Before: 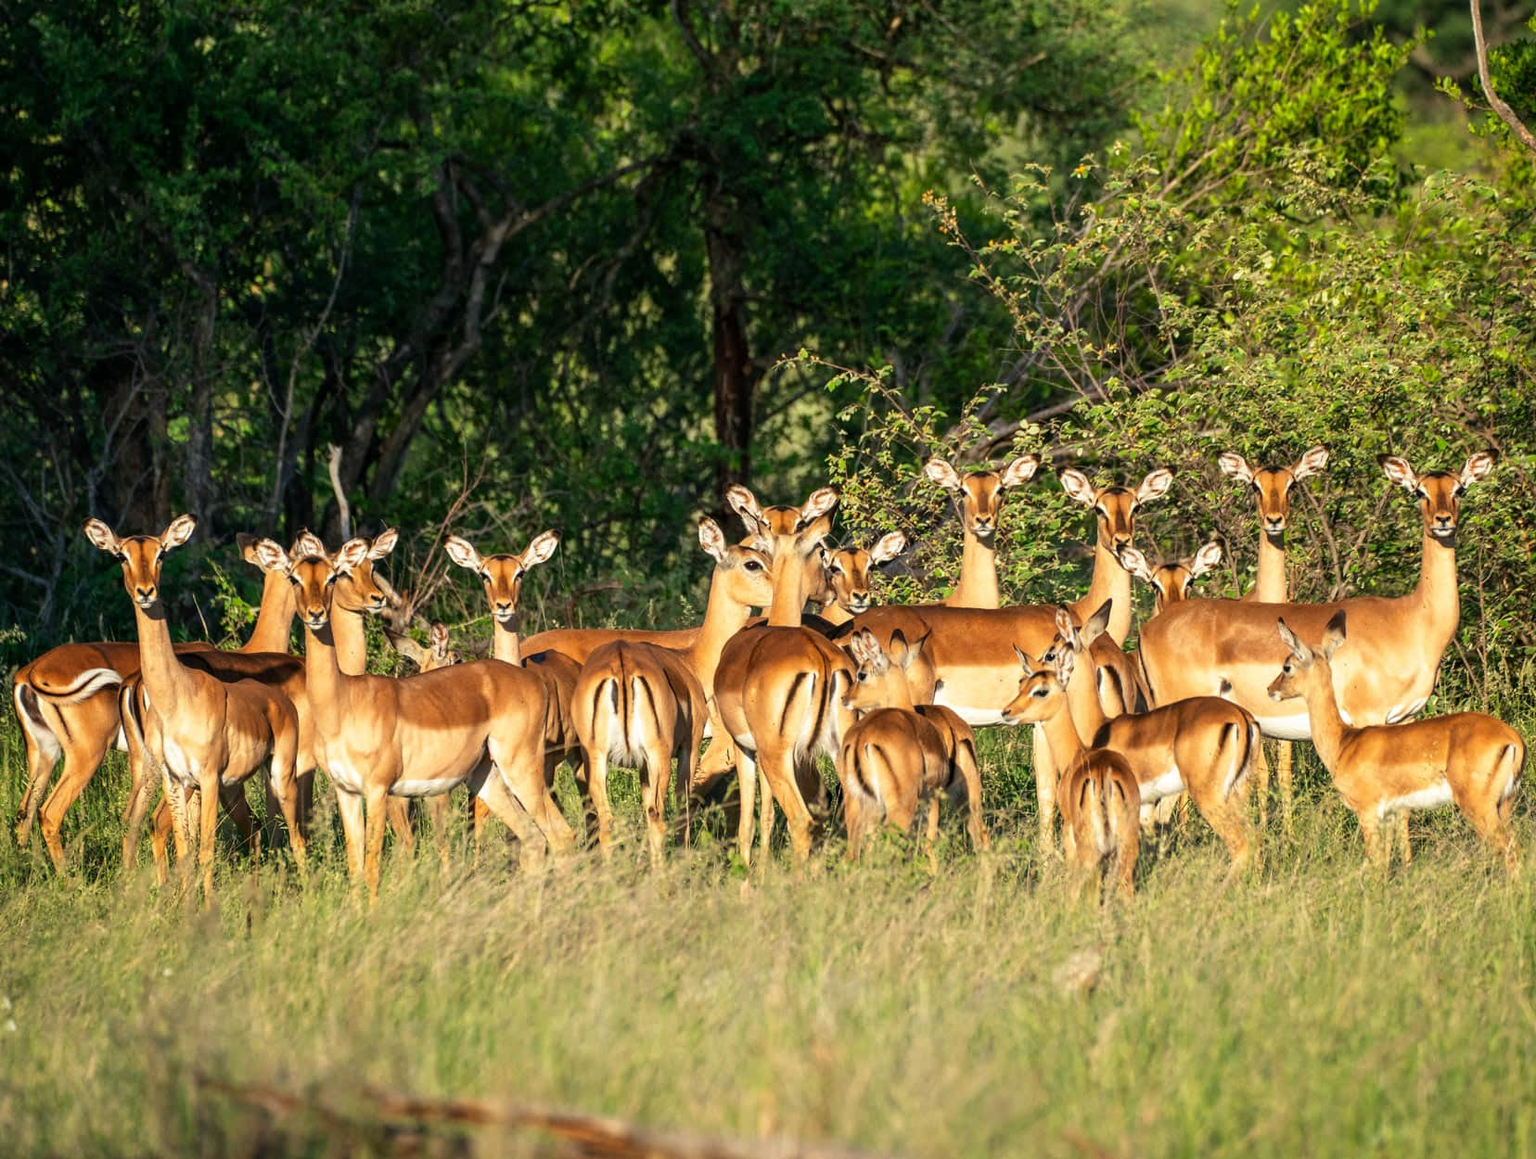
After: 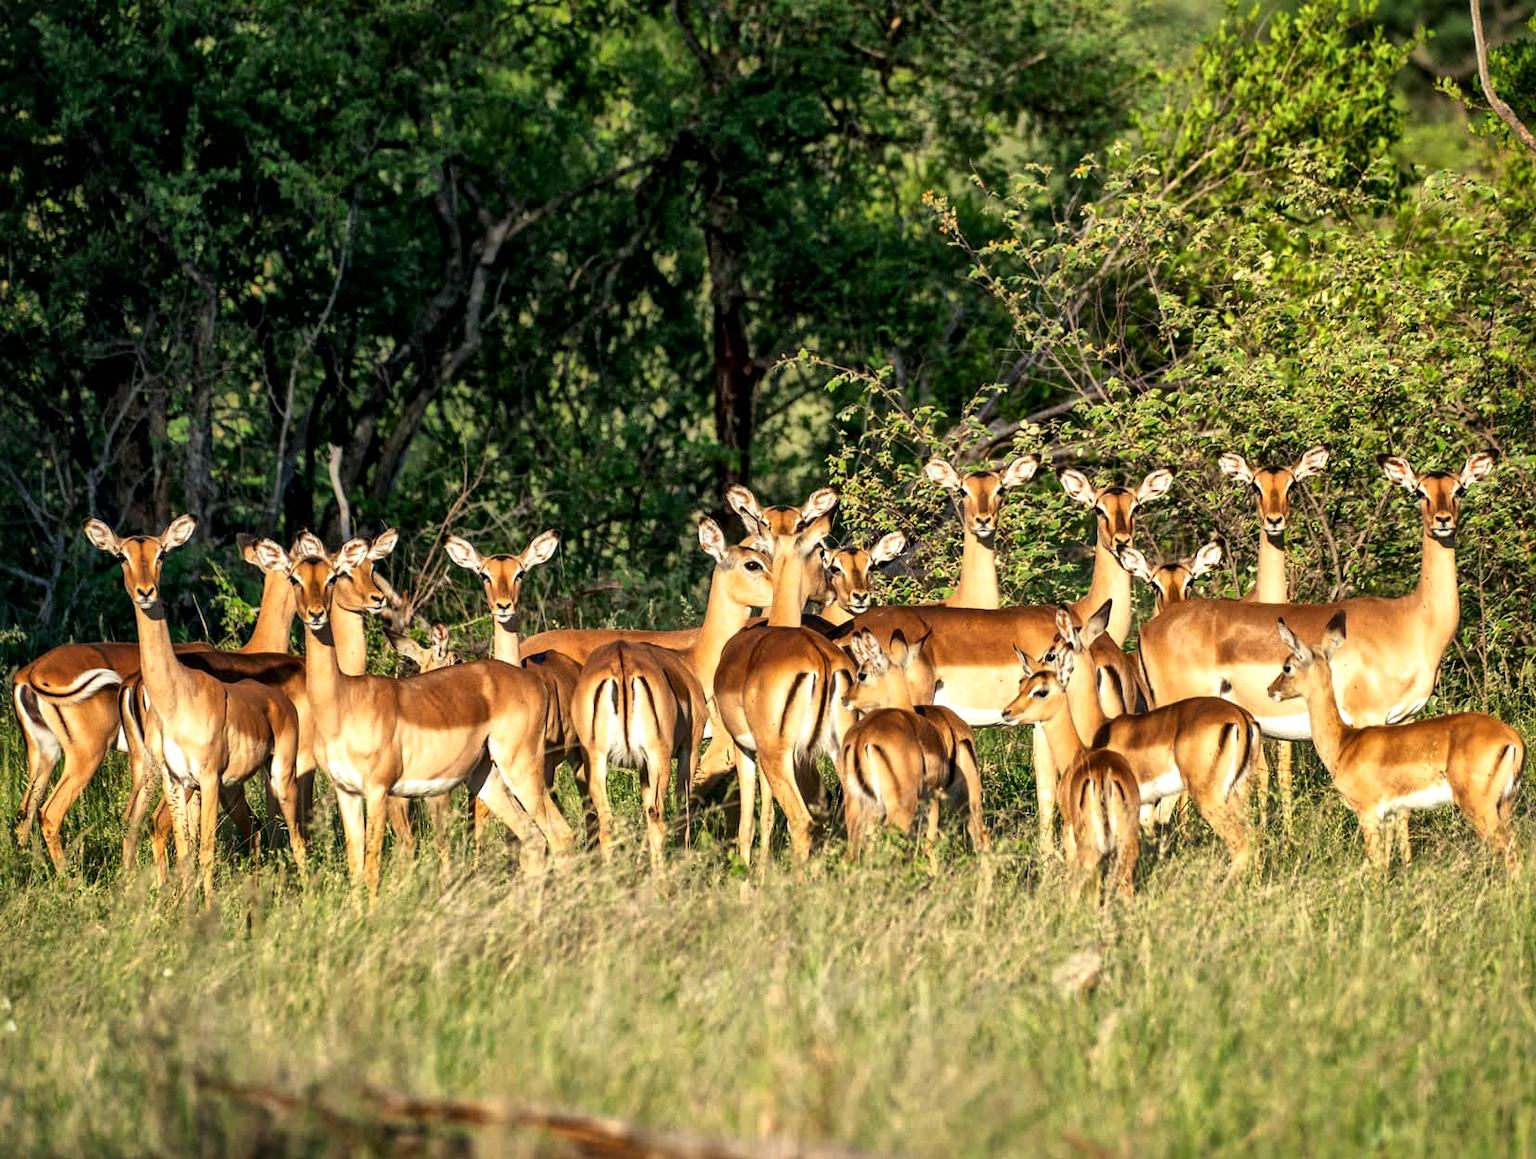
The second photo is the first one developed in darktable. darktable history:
exposure: black level correction 0, exposure 0 EV, compensate exposure bias true, compensate highlight preservation false
color calibration: illuminant same as pipeline (D50), adaptation XYZ, x 0.345, y 0.358, temperature 5008.75 K
local contrast: mode bilateral grid, contrast 19, coarseness 49, detail 178%, midtone range 0.2
